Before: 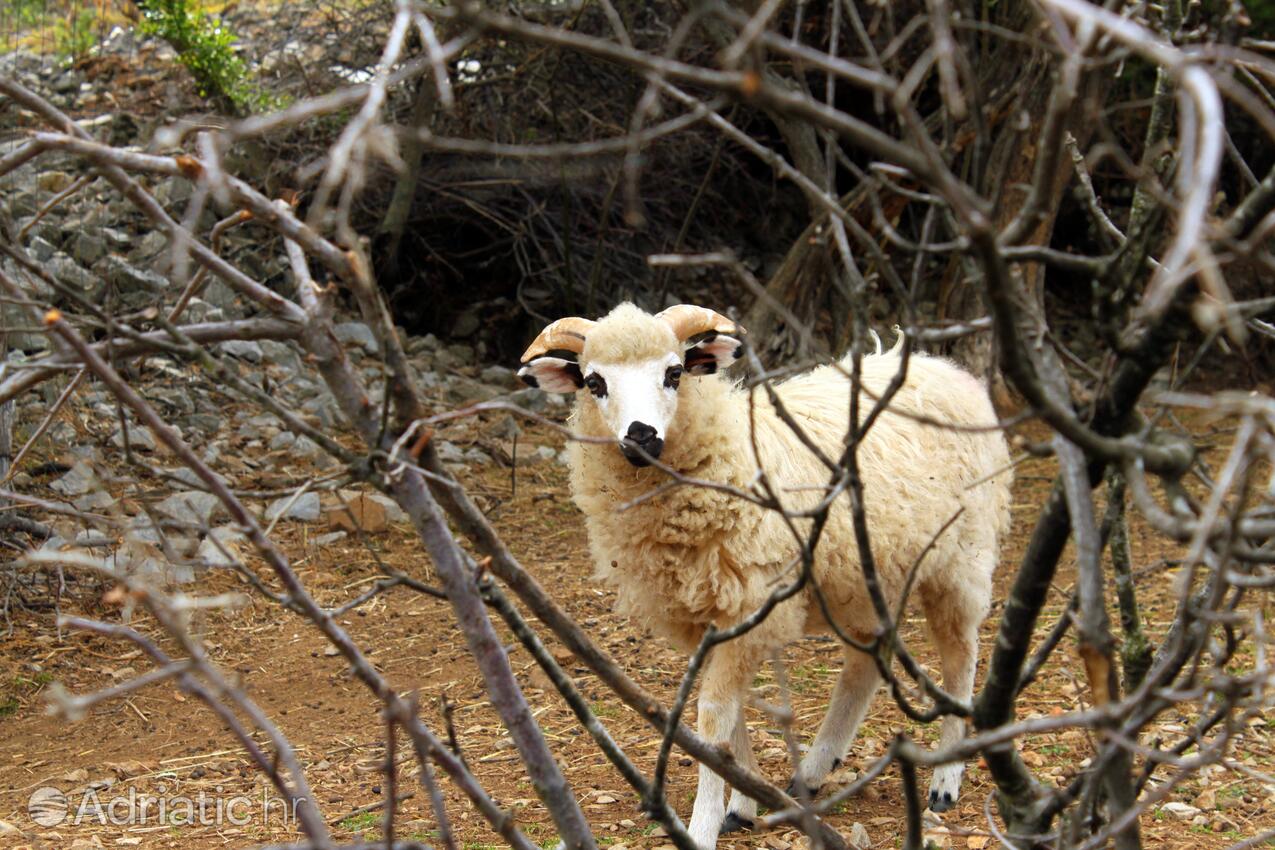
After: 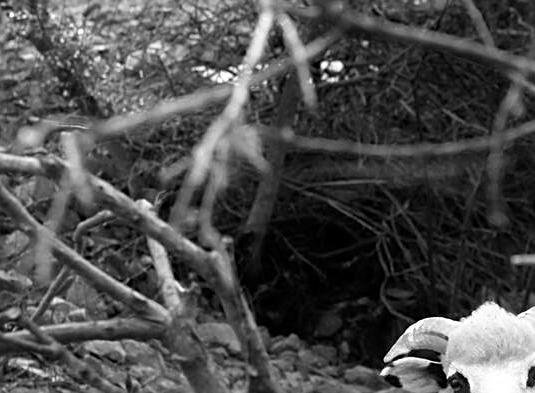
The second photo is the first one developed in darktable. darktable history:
monochrome: on, module defaults
crop and rotate: left 10.817%, top 0.062%, right 47.194%, bottom 53.626%
sharpen: on, module defaults
